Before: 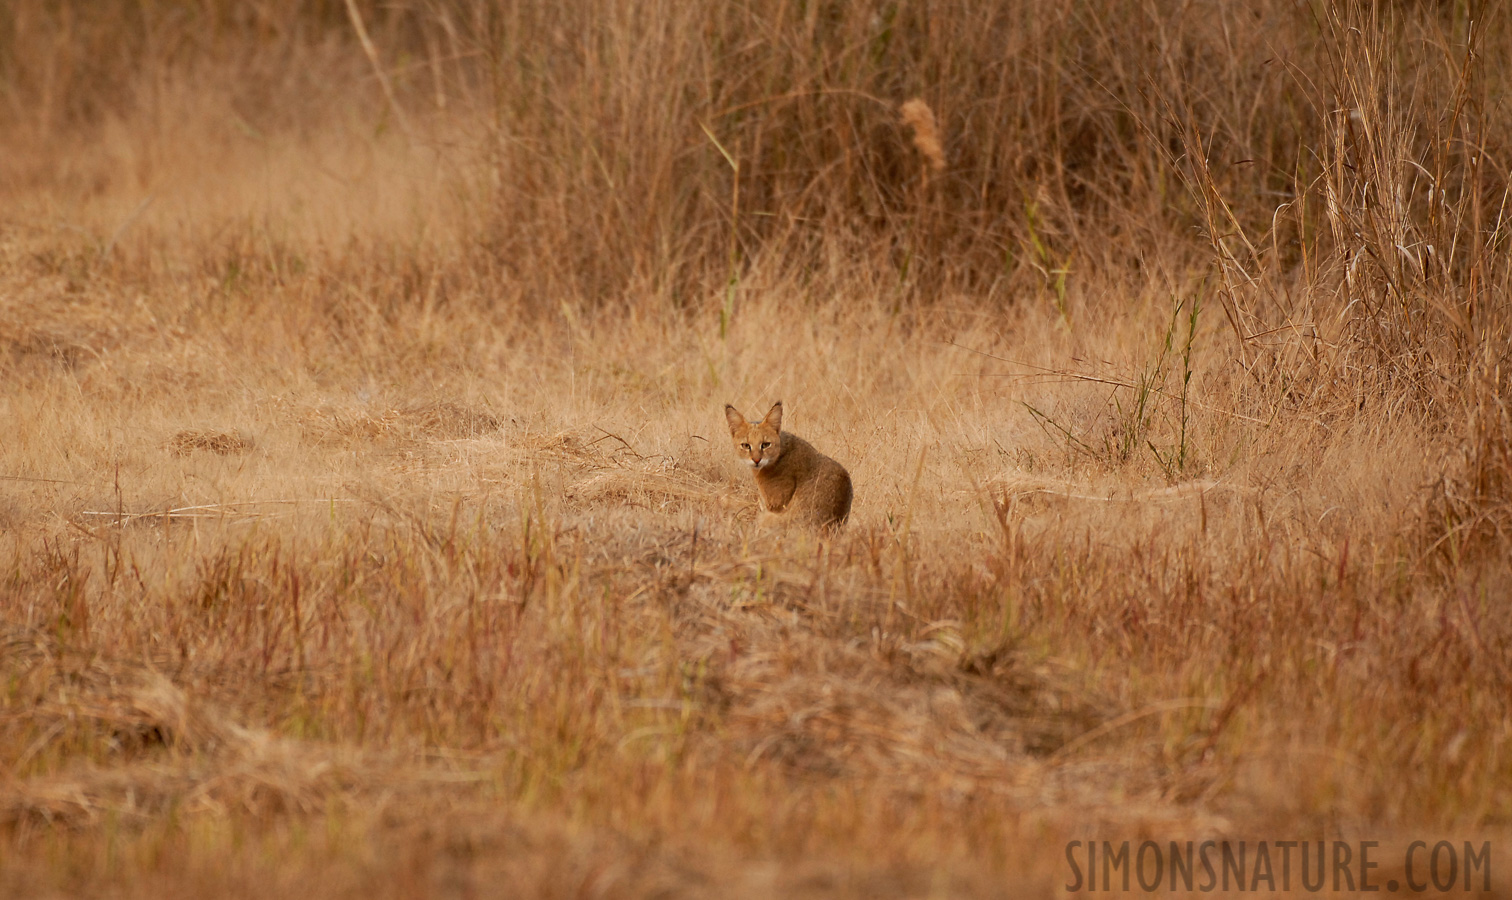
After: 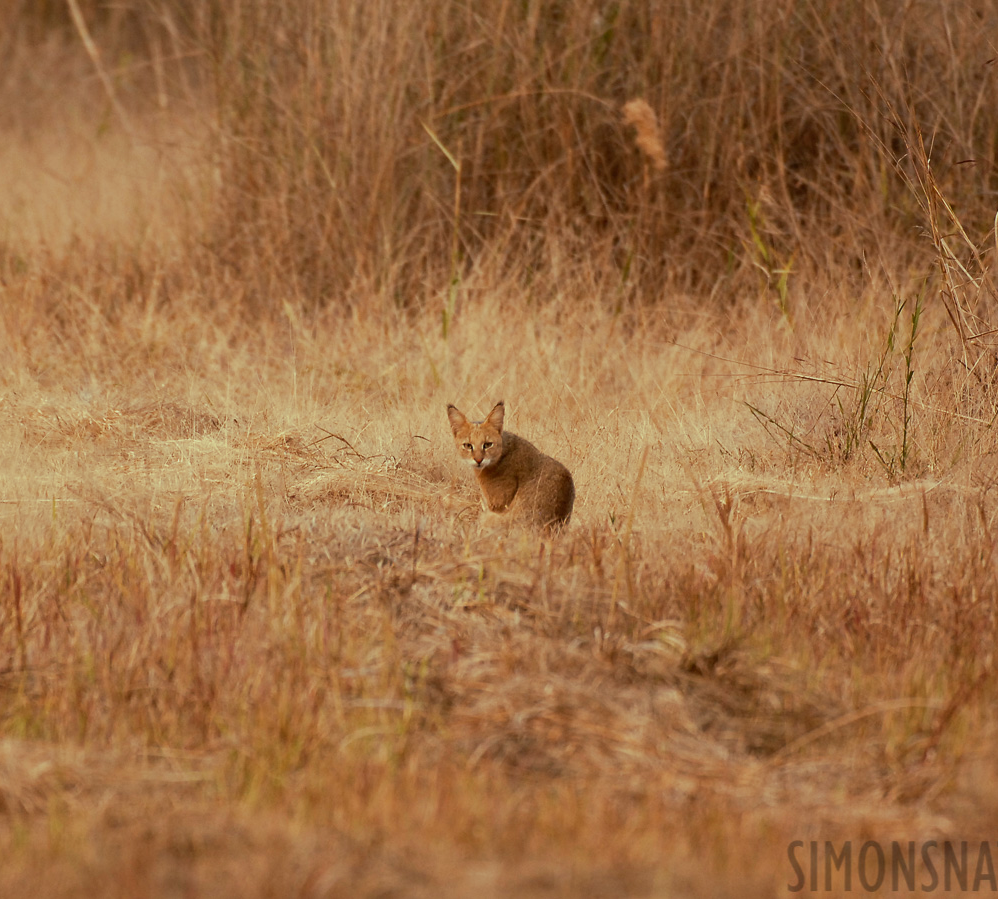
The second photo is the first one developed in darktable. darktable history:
exposure: compensate highlight preservation false
split-toning: shadows › hue 290.82°, shadows › saturation 0.34, highlights › saturation 0.38, balance 0, compress 50%
crop and rotate: left 18.442%, right 15.508%
